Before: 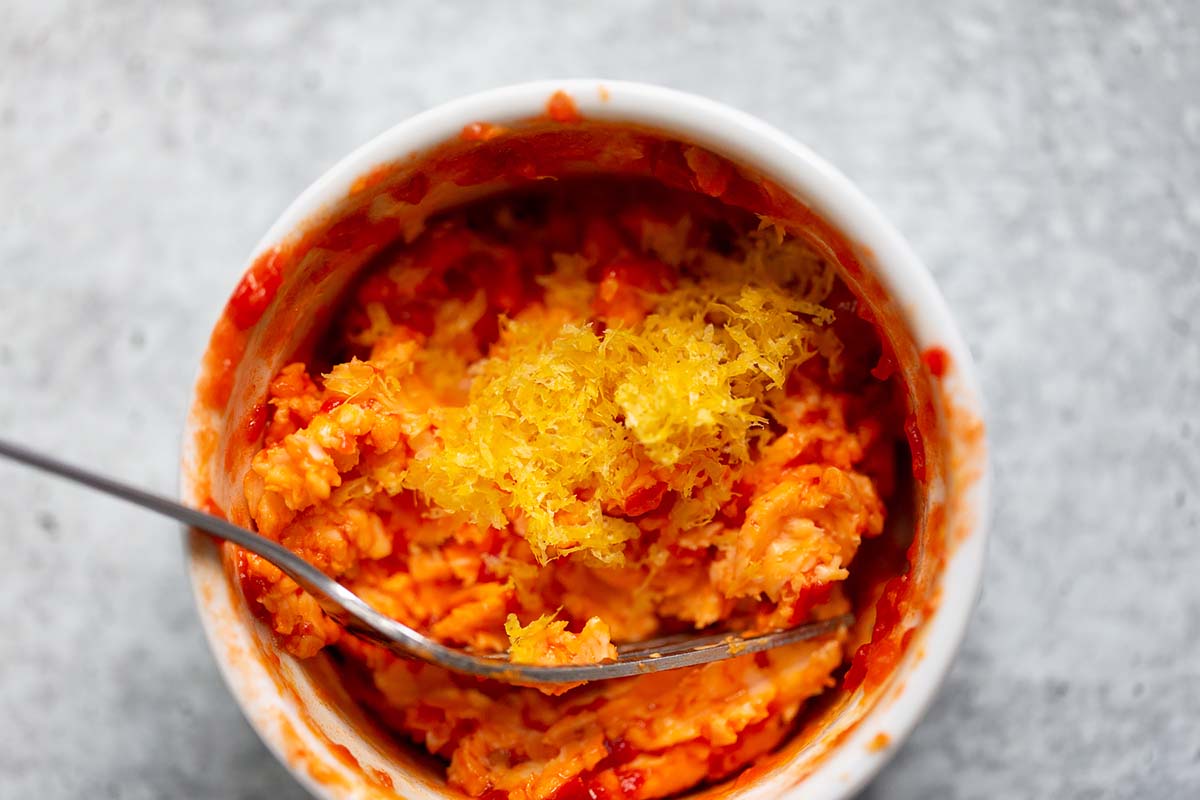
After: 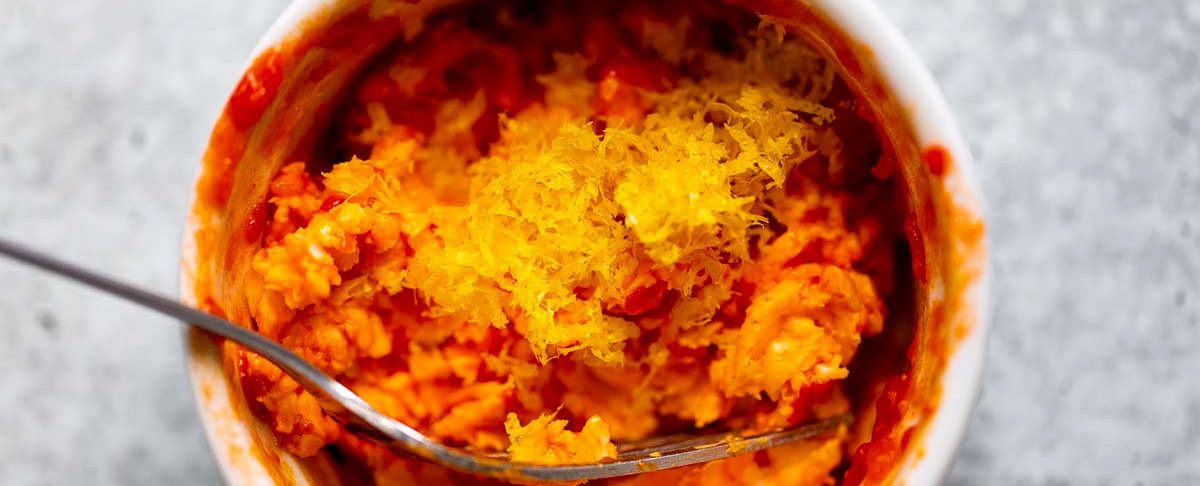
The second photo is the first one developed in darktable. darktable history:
crop and rotate: top 25.181%, bottom 13.958%
local contrast: highlights 105%, shadows 101%, detail 120%, midtone range 0.2
color balance rgb: highlights gain › chroma 0.162%, highlights gain › hue 330.95°, linear chroma grading › mid-tones 7.426%, perceptual saturation grading › global saturation 30.58%, global vibrance 20%
